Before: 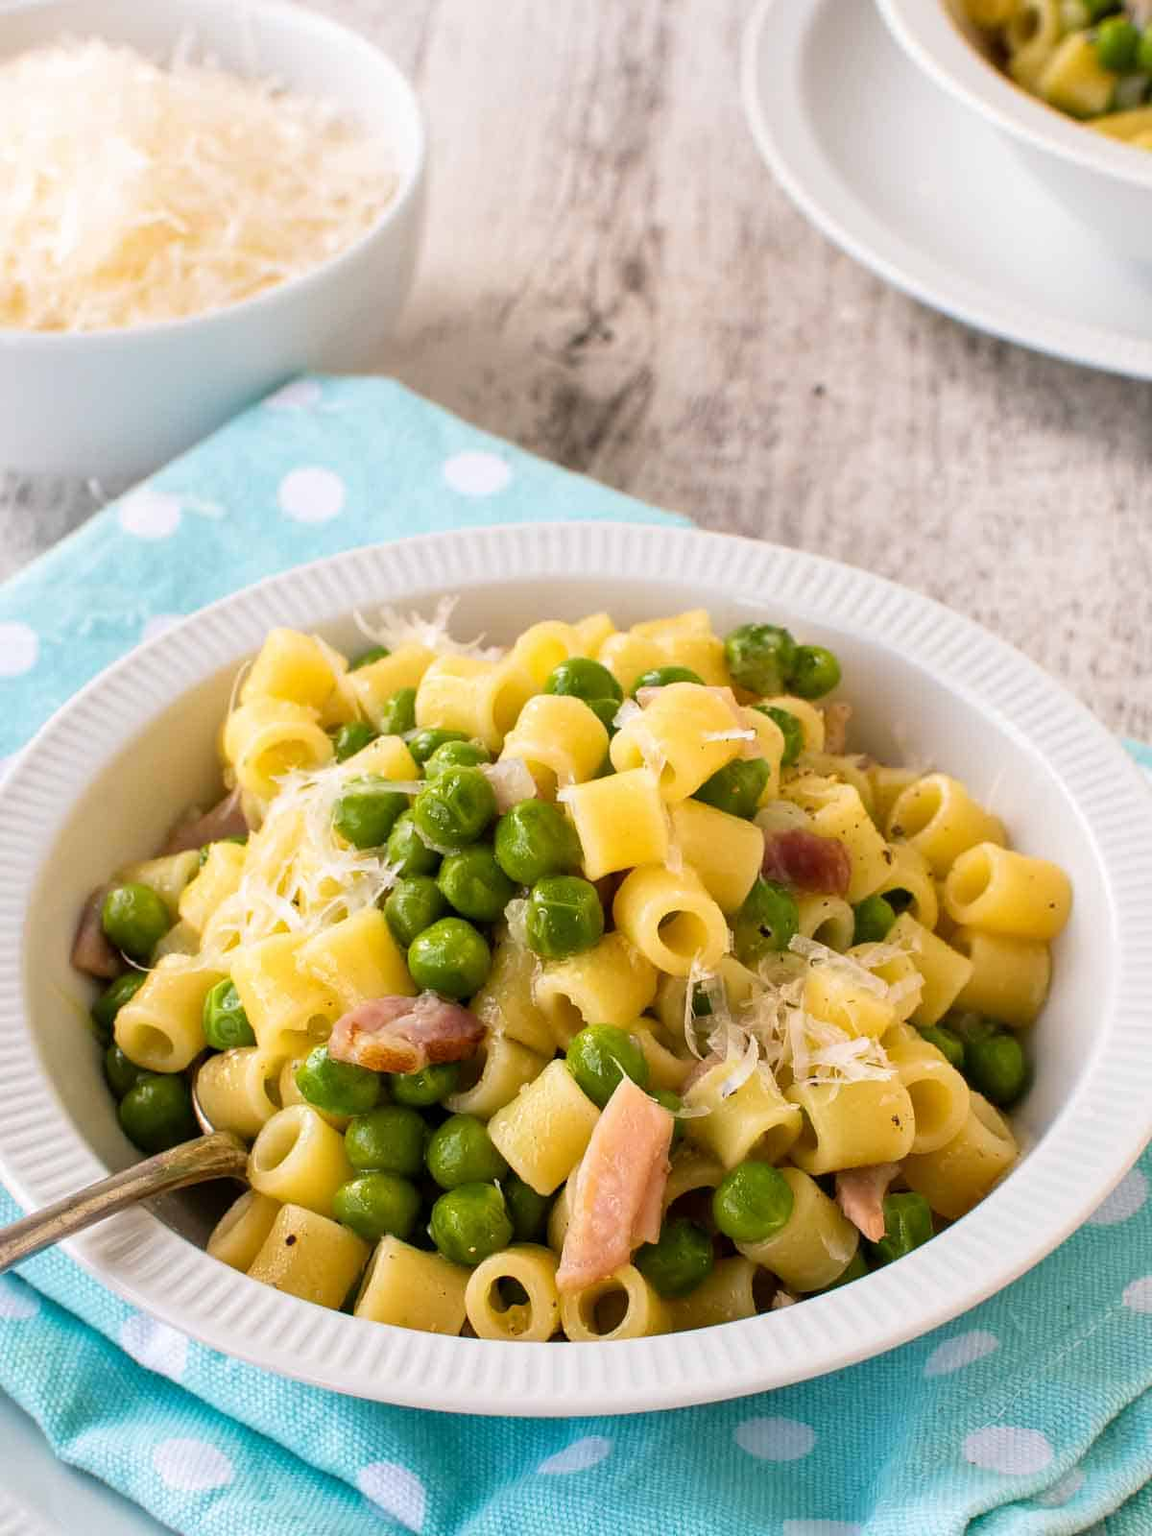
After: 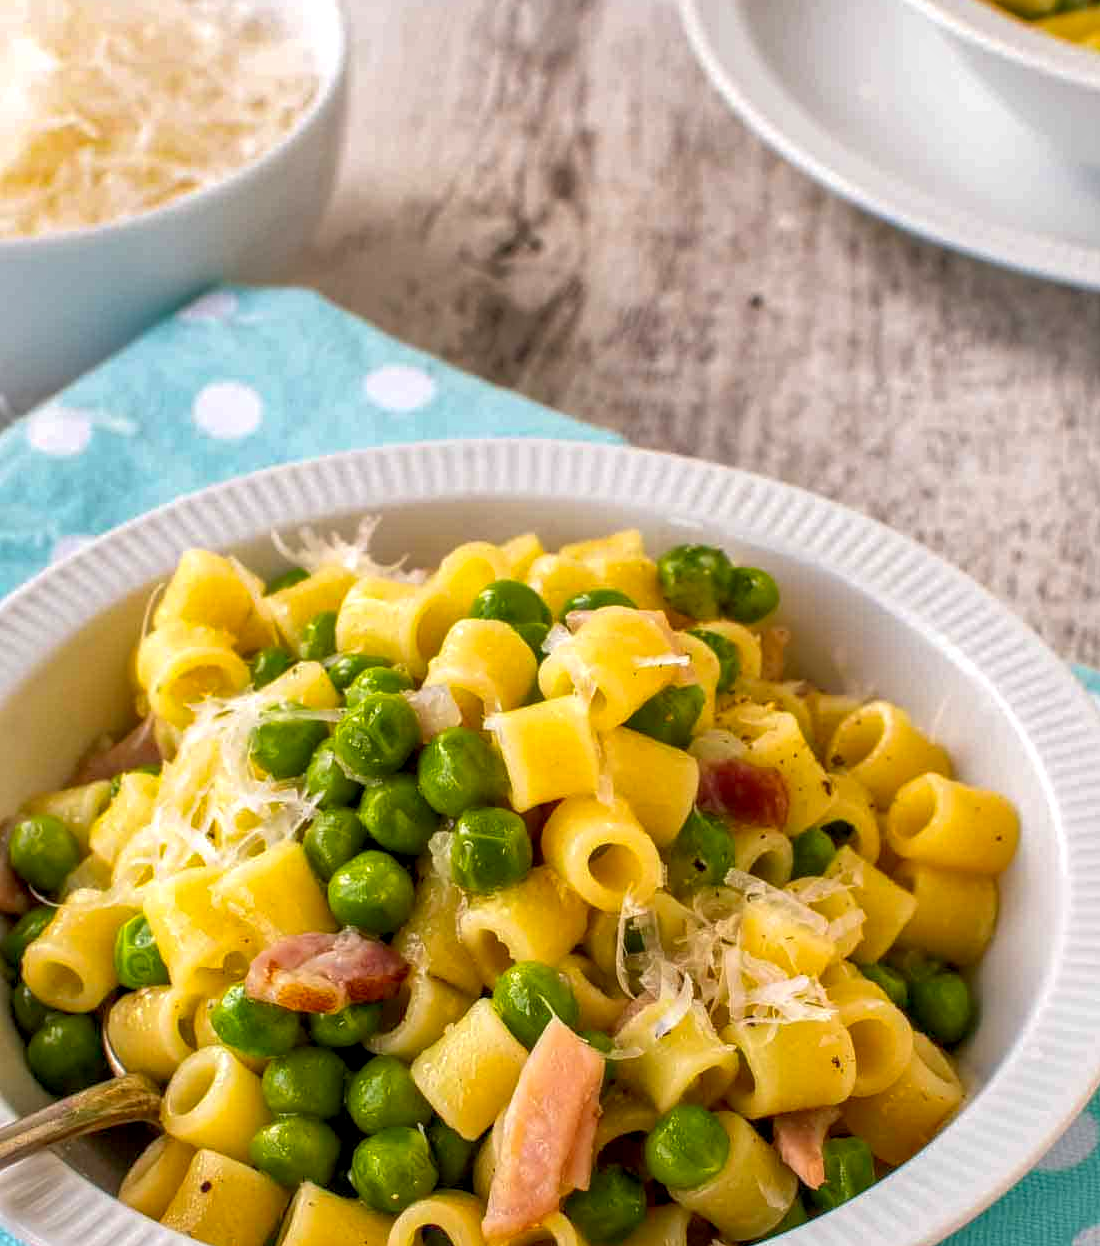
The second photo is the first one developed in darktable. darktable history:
crop: left 8.155%, top 6.611%, bottom 15.385%
local contrast: highlights 61%, detail 143%, midtone range 0.428
shadows and highlights: on, module defaults
color zones: curves: ch0 [(0, 0.613) (0.01, 0.613) (0.245, 0.448) (0.498, 0.529) (0.642, 0.665) (0.879, 0.777) (0.99, 0.613)]; ch1 [(0, 0) (0.143, 0) (0.286, 0) (0.429, 0) (0.571, 0) (0.714, 0) (0.857, 0)], mix -121.96%
